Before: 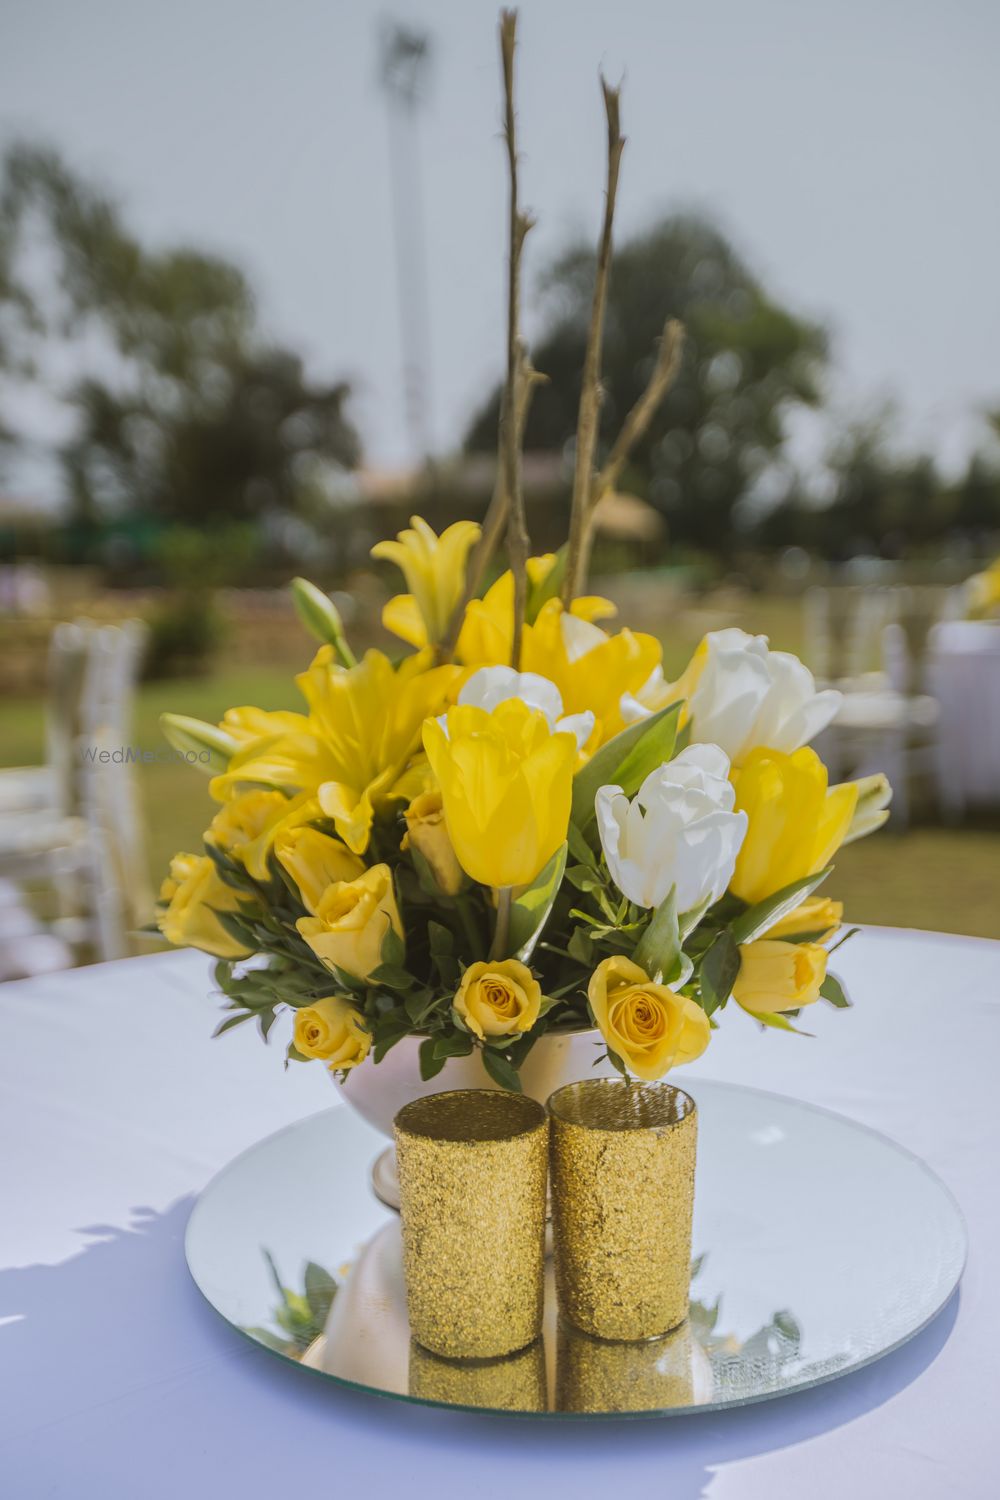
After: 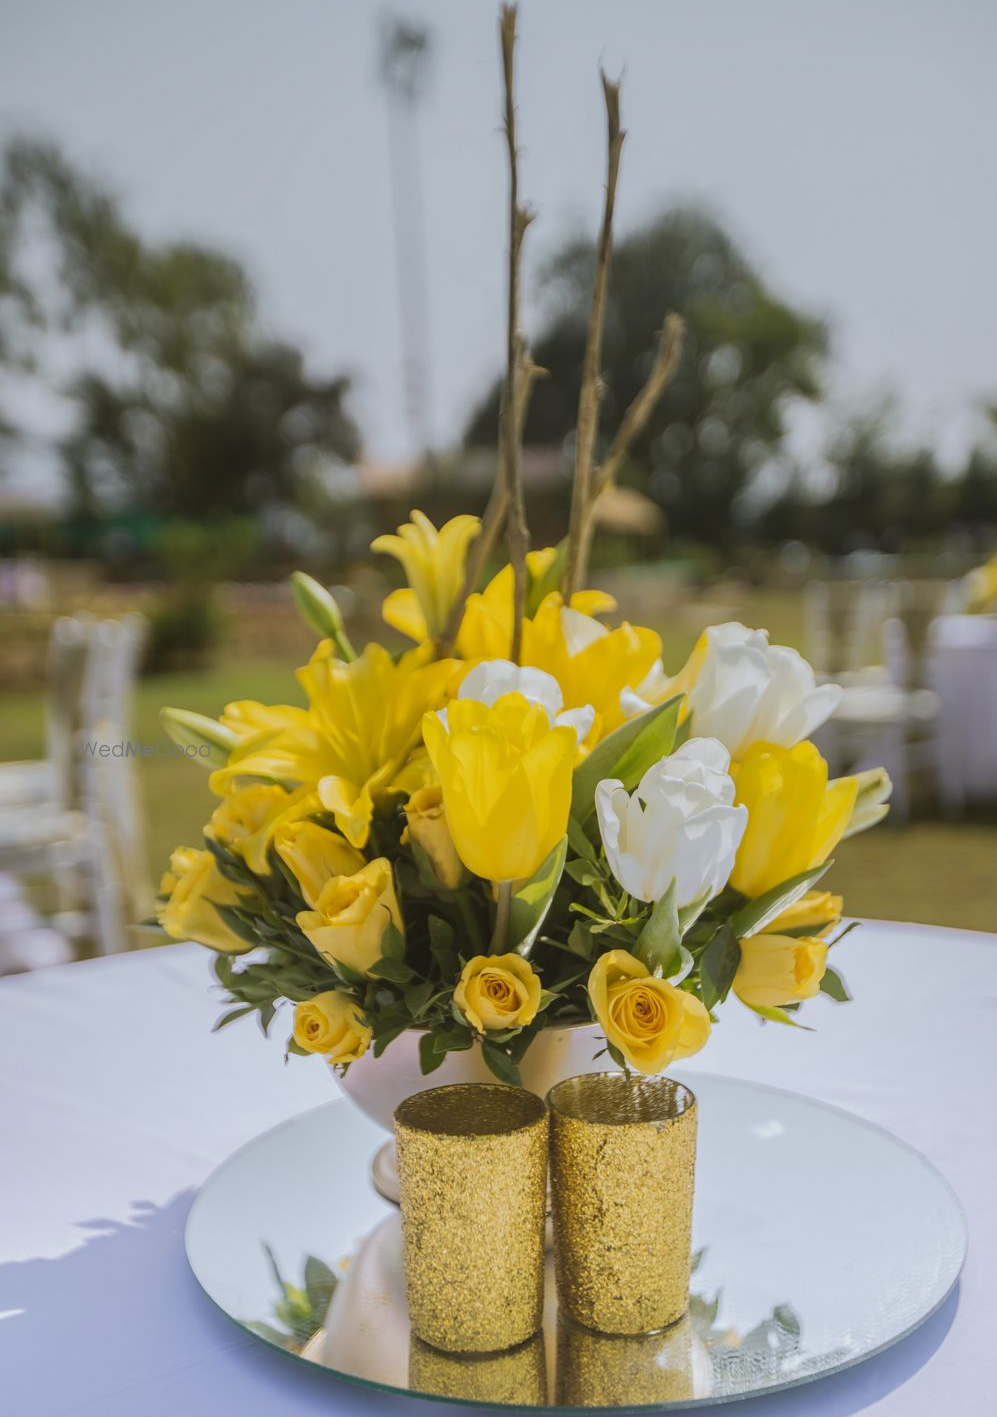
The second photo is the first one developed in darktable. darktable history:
crop: top 0.448%, right 0.264%, bottom 5.045%
split-toning: shadows › saturation 0.61, highlights › saturation 0.58, balance -28.74, compress 87.36%
